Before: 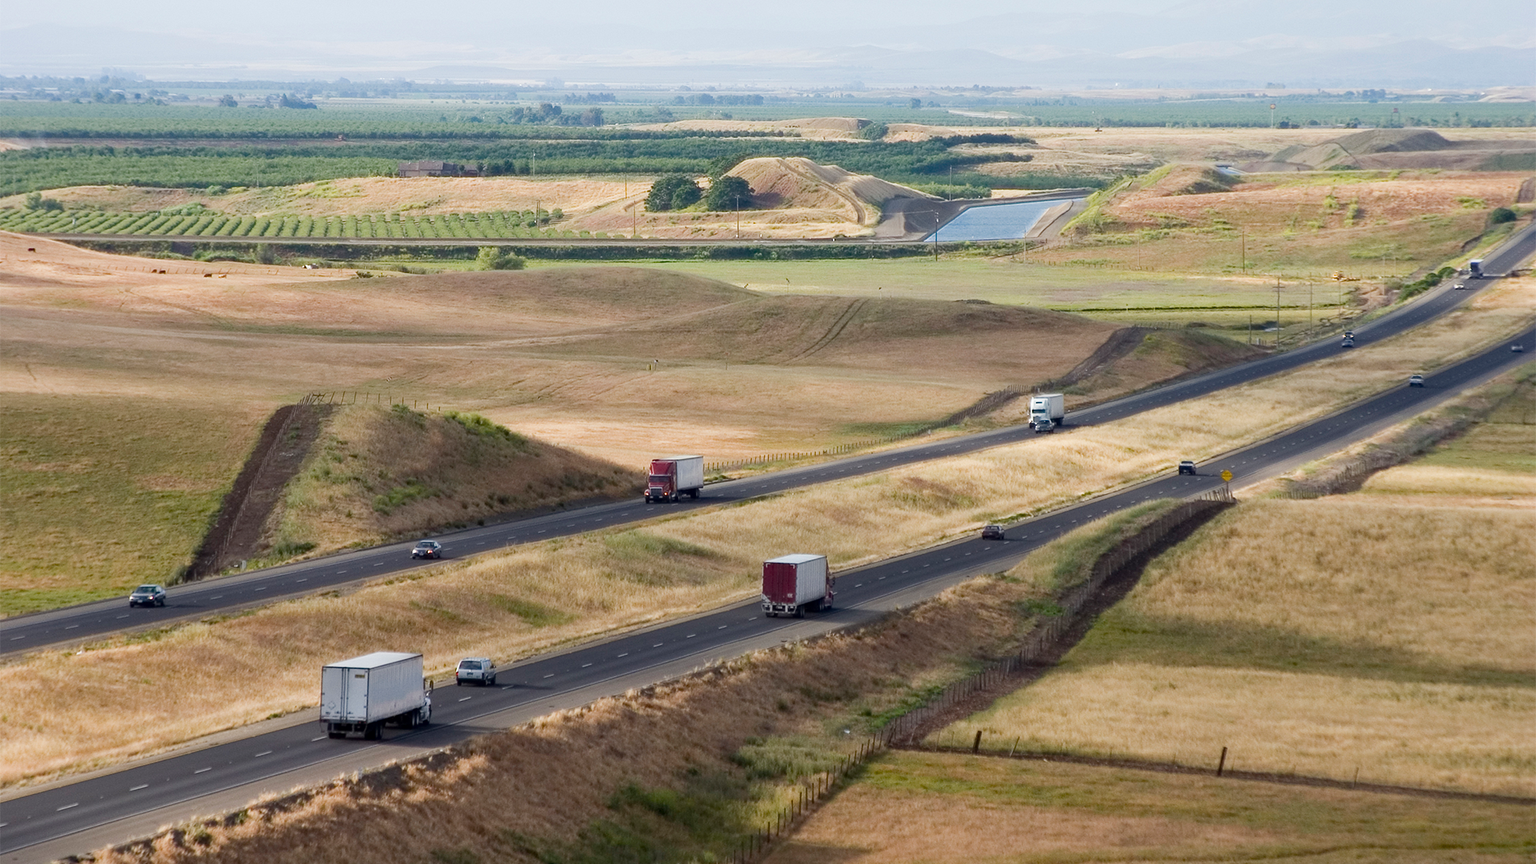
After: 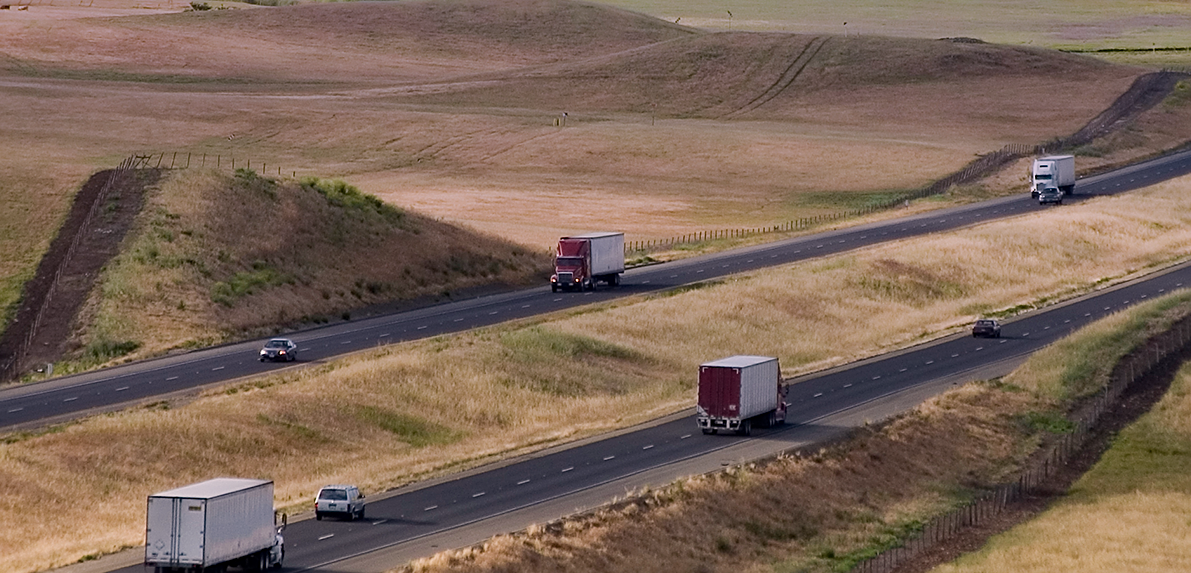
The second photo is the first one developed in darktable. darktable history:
velvia: on, module defaults
color correction: highlights a* 5.59, highlights b* 5.24, saturation 0.68
graduated density: hue 238.83°, saturation 50%
sharpen: on, module defaults
shadows and highlights: shadows 37.27, highlights -28.18, soften with gaussian
color zones: curves: ch0 [(0, 0.613) (0.01, 0.613) (0.245, 0.448) (0.498, 0.529) (0.642, 0.665) (0.879, 0.777) (0.99, 0.613)]; ch1 [(0, 0) (0.143, 0) (0.286, 0) (0.429, 0) (0.571, 0) (0.714, 0) (0.857, 0)], mix -121.96%
crop: left 13.312%, top 31.28%, right 24.627%, bottom 15.582%
exposure: exposure -0.151 EV, compensate highlight preservation false
